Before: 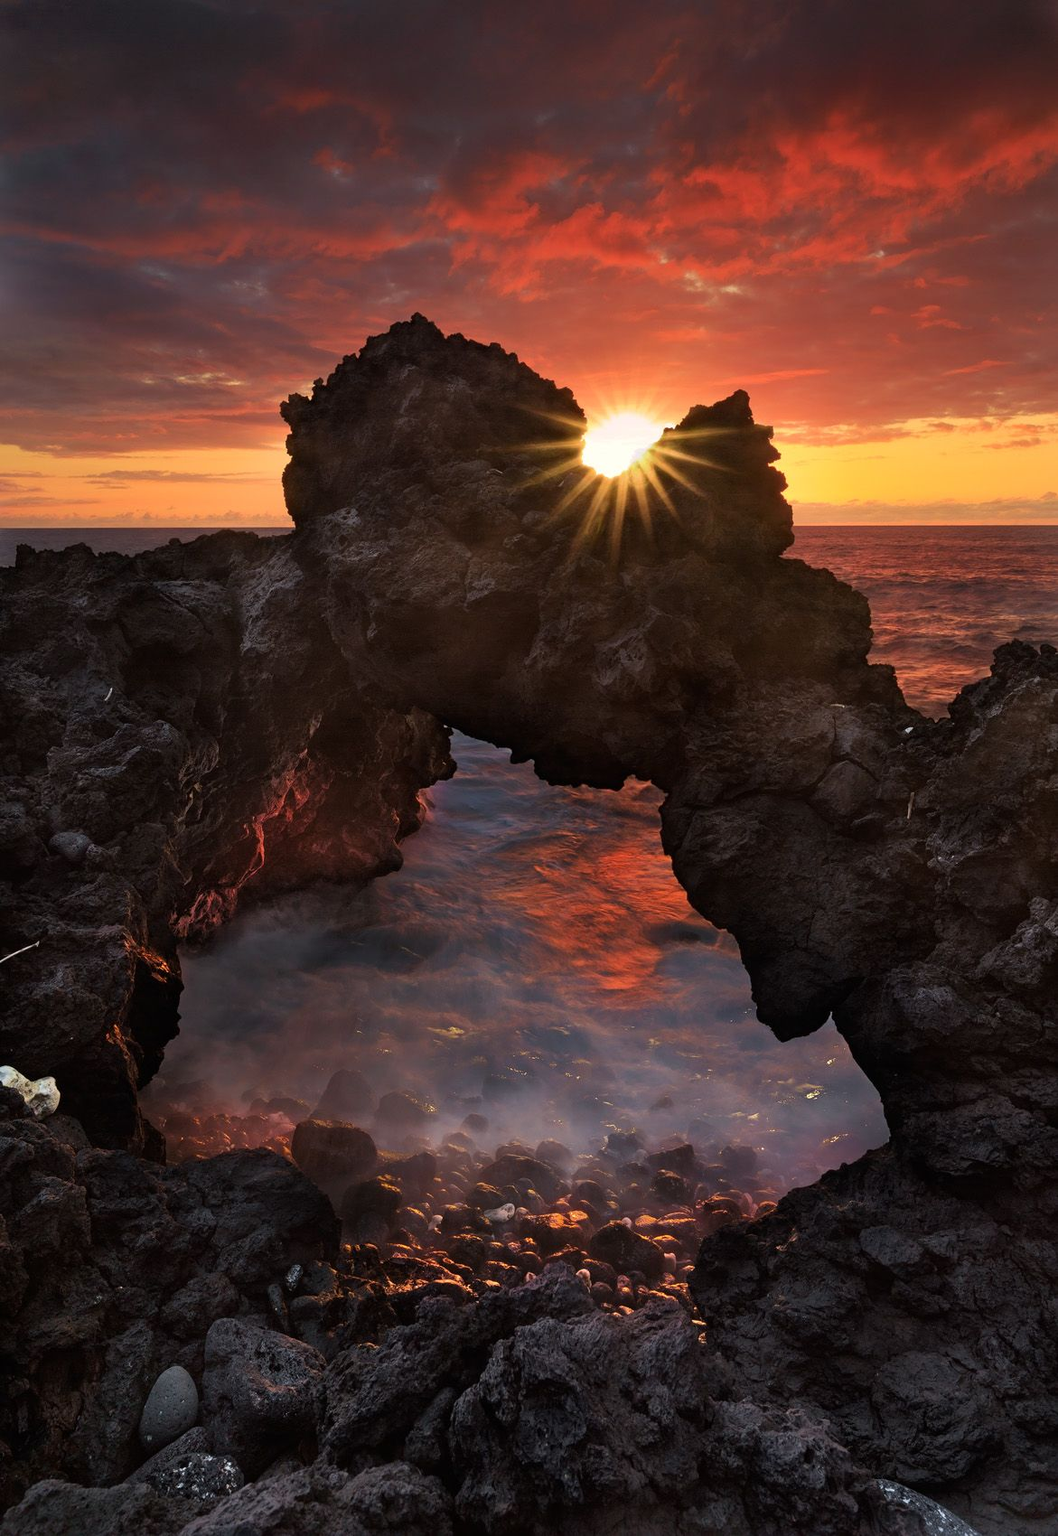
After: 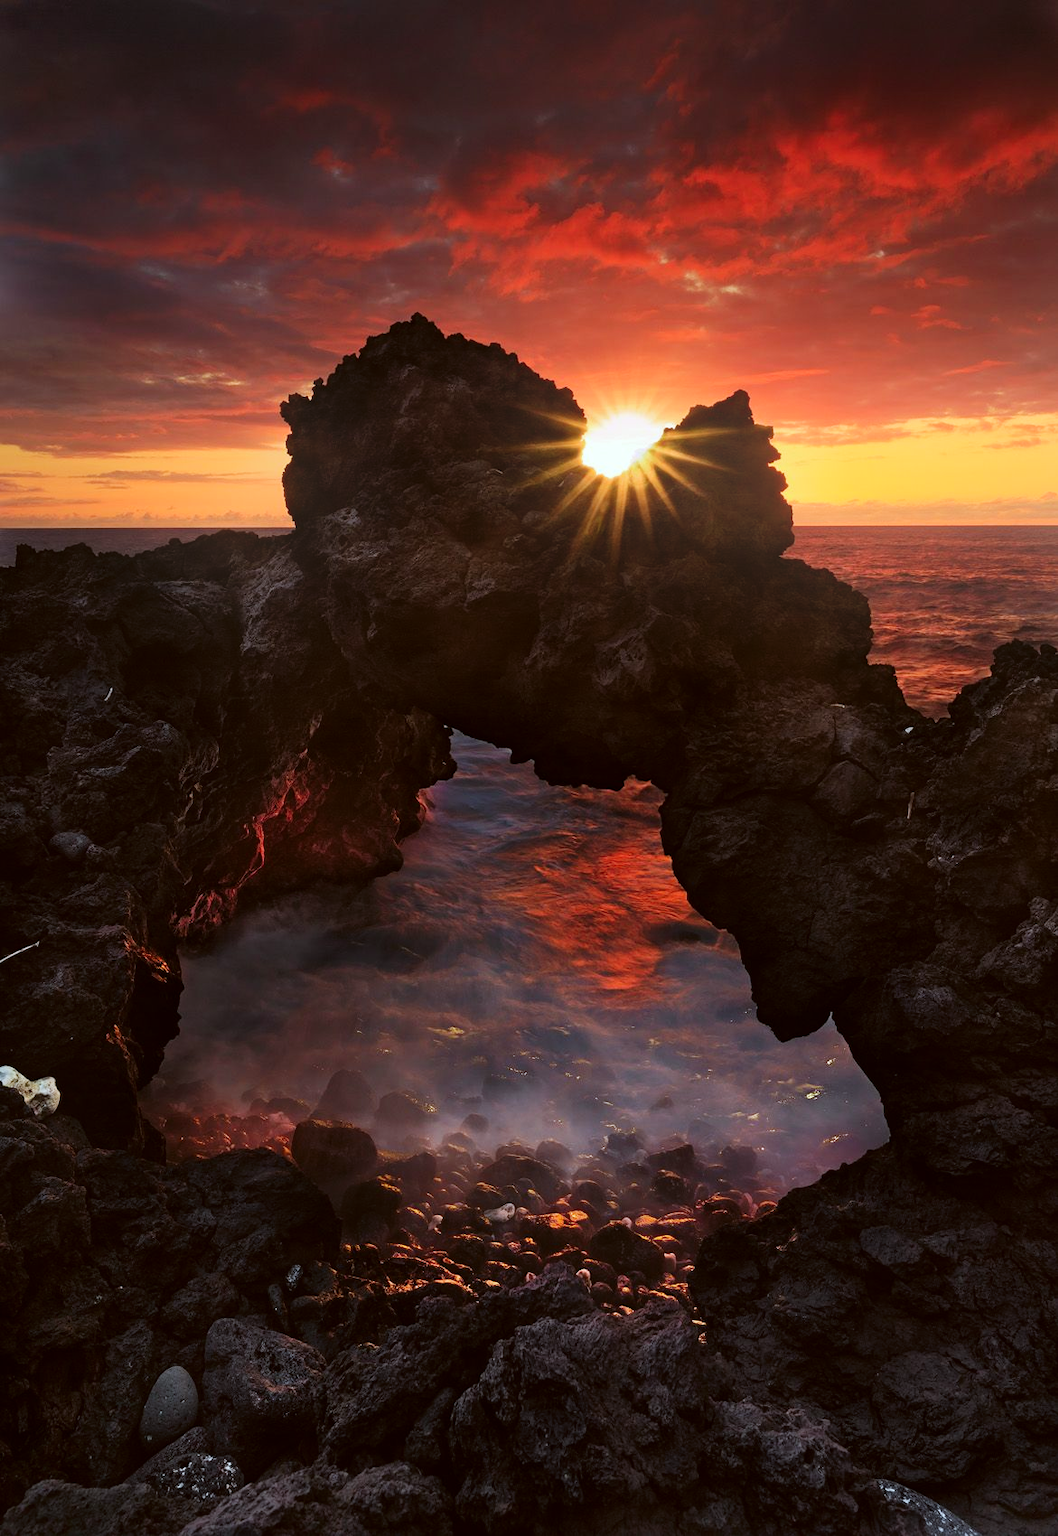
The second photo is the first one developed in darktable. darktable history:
color correction: highlights a* -3.28, highlights b* -6.24, shadows a* 3.1, shadows b* 5.19
tone curve: curves: ch0 [(0, 0) (0.003, 0.002) (0.011, 0.009) (0.025, 0.019) (0.044, 0.031) (0.069, 0.044) (0.1, 0.061) (0.136, 0.087) (0.177, 0.127) (0.224, 0.172) (0.277, 0.226) (0.335, 0.295) (0.399, 0.367) (0.468, 0.445) (0.543, 0.536) (0.623, 0.626) (0.709, 0.717) (0.801, 0.806) (0.898, 0.889) (1, 1)], preserve colors none
bloom: on, module defaults
